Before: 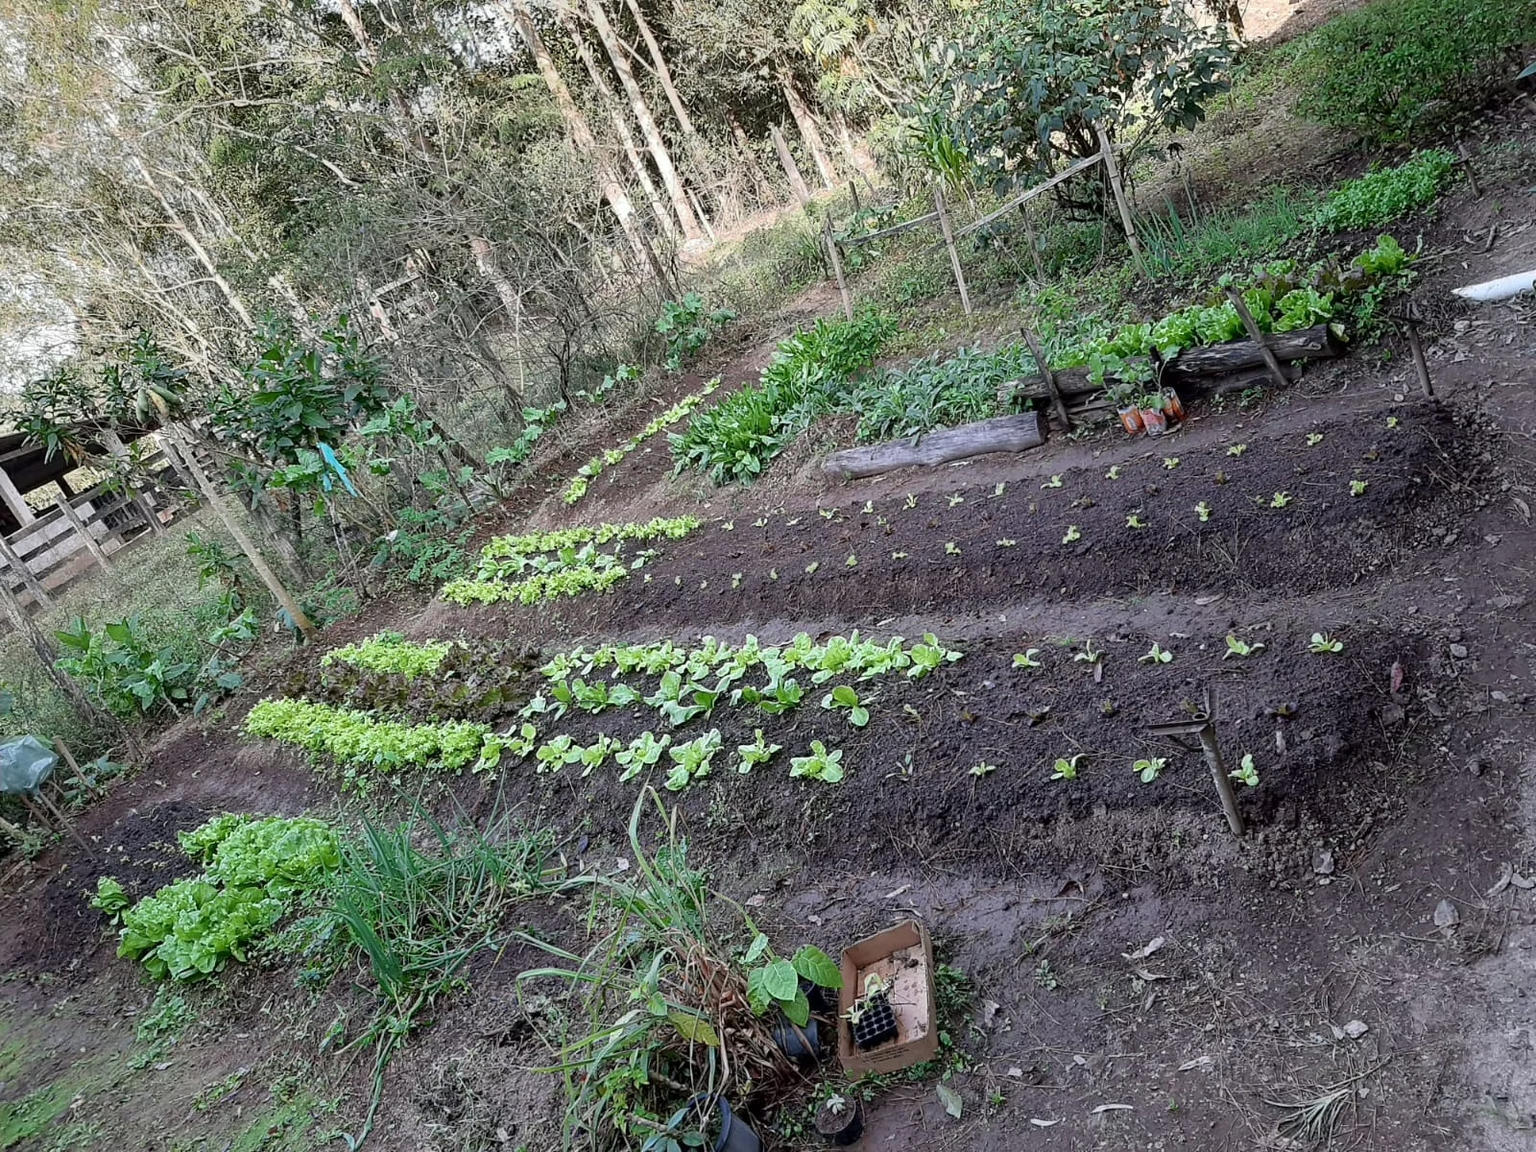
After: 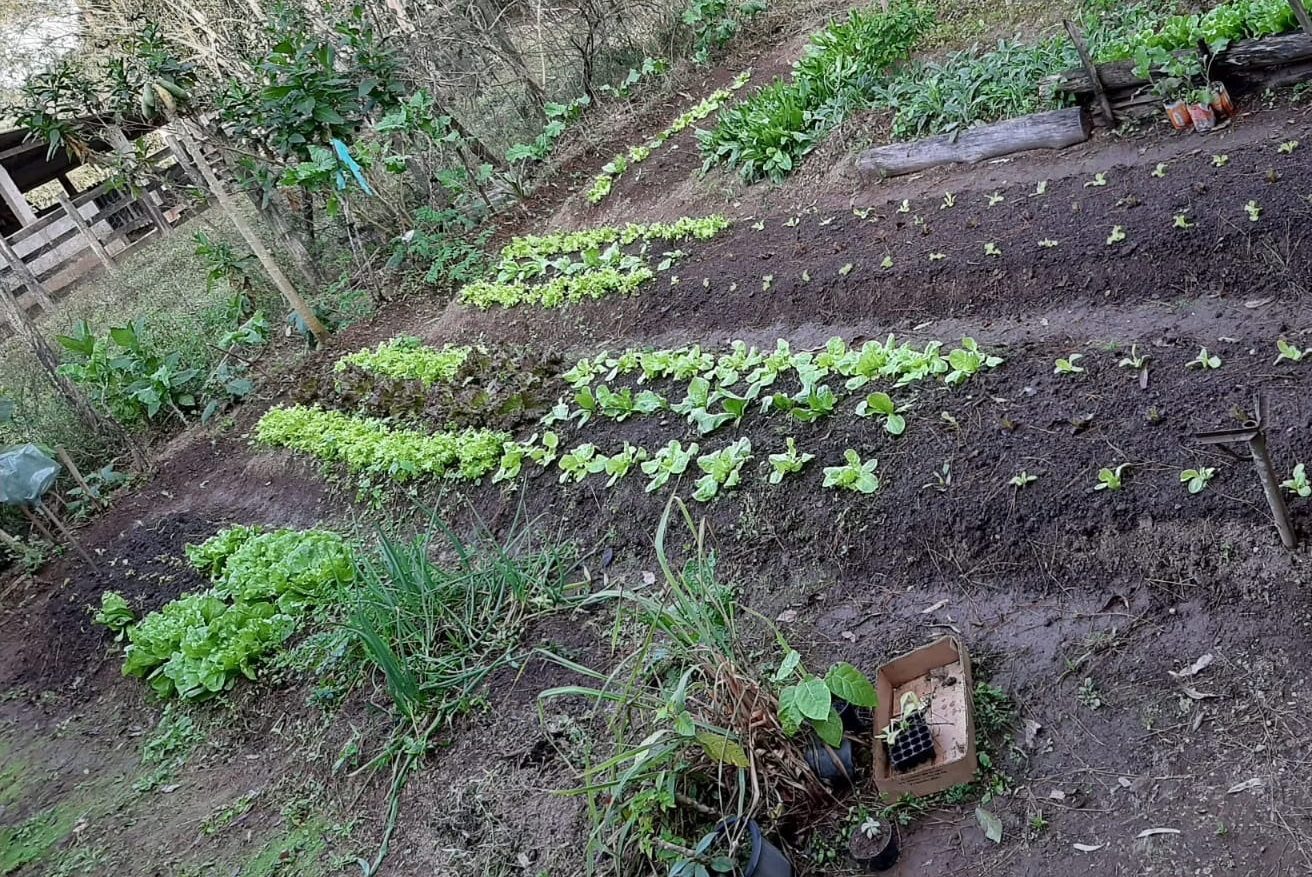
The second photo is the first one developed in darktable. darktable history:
crop: top 26.885%, right 17.938%
